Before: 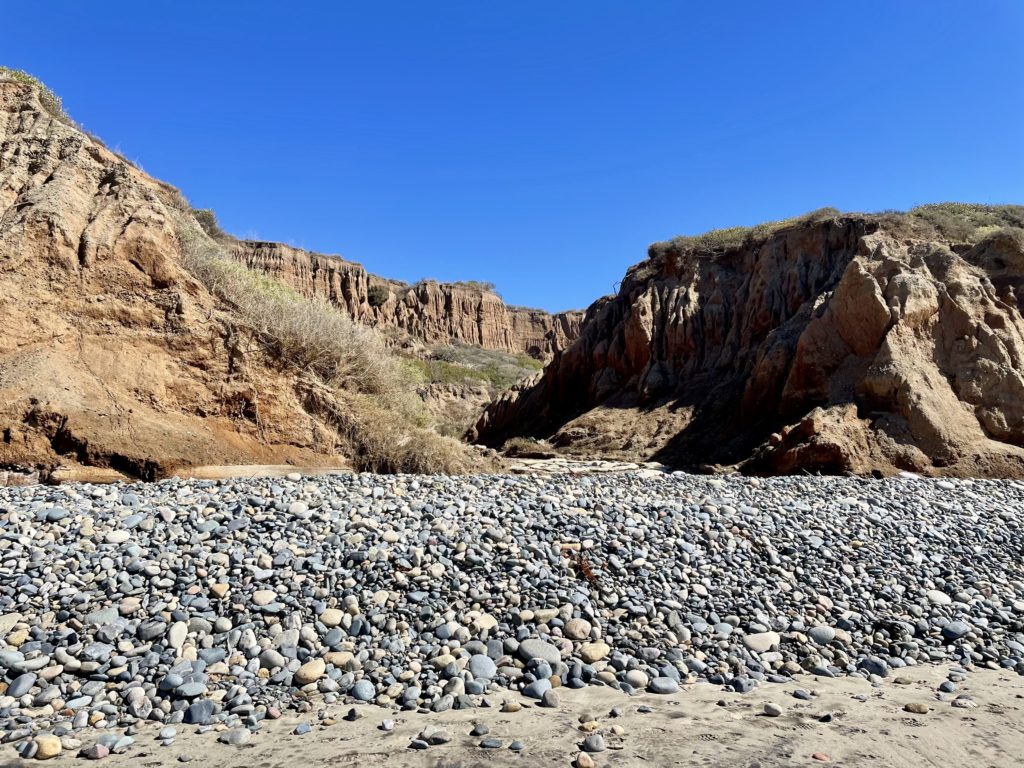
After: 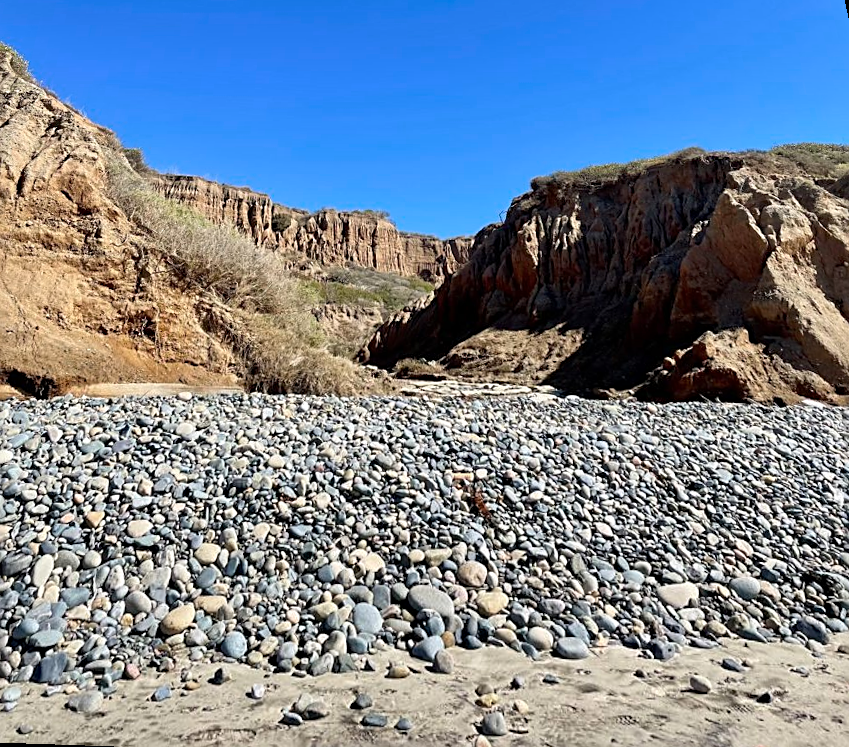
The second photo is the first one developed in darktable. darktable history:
color zones: curves: ch0 [(0, 0.558) (0.143, 0.548) (0.286, 0.447) (0.429, 0.259) (0.571, 0.5) (0.714, 0.5) (0.857, 0.593) (1, 0.558)]; ch1 [(0, 0.543) (0.01, 0.544) (0.12, 0.492) (0.248, 0.458) (0.5, 0.534) (0.748, 0.5) (0.99, 0.469) (1, 0.543)]; ch2 [(0, 0.507) (0.143, 0.522) (0.286, 0.505) (0.429, 0.5) (0.571, 0.5) (0.714, 0.5) (0.857, 0.5) (1, 0.507)]
rotate and perspective: rotation 0.72°, lens shift (vertical) -0.352, lens shift (horizontal) -0.051, crop left 0.152, crop right 0.859, crop top 0.019, crop bottom 0.964
sharpen: on, module defaults
